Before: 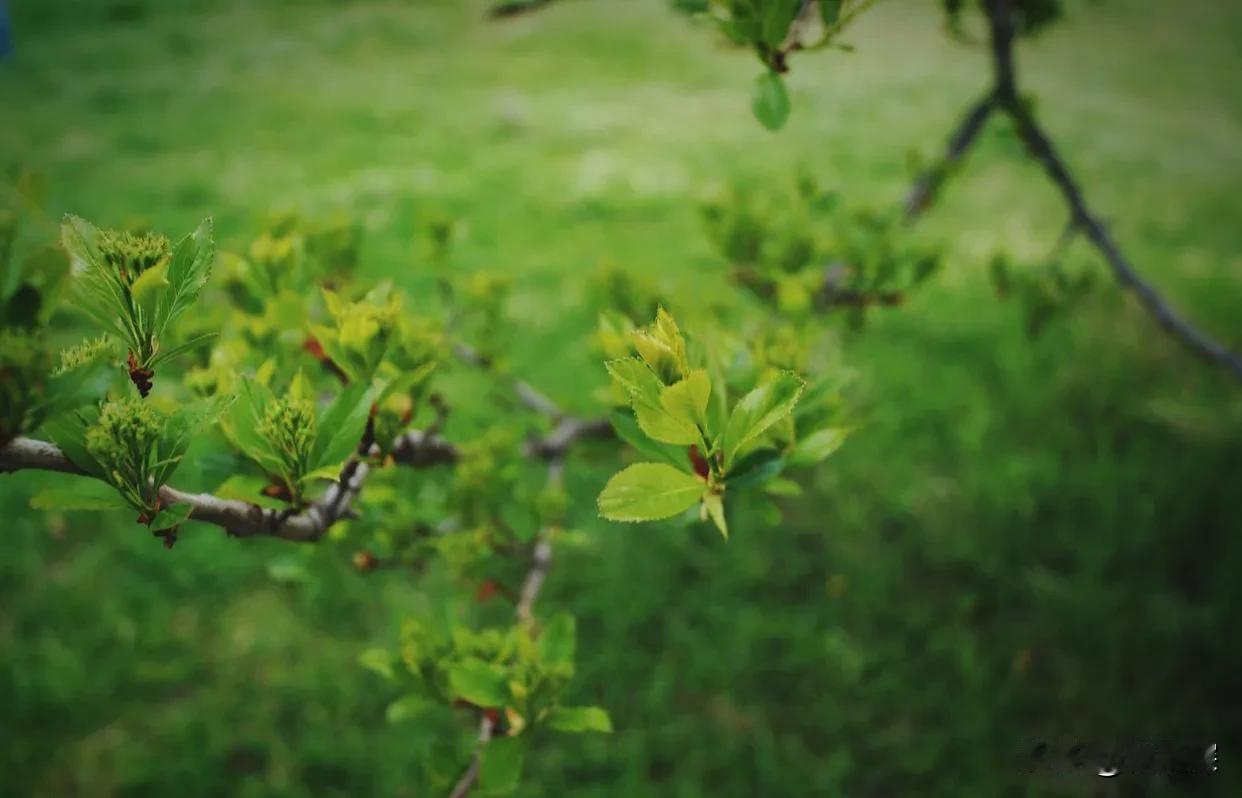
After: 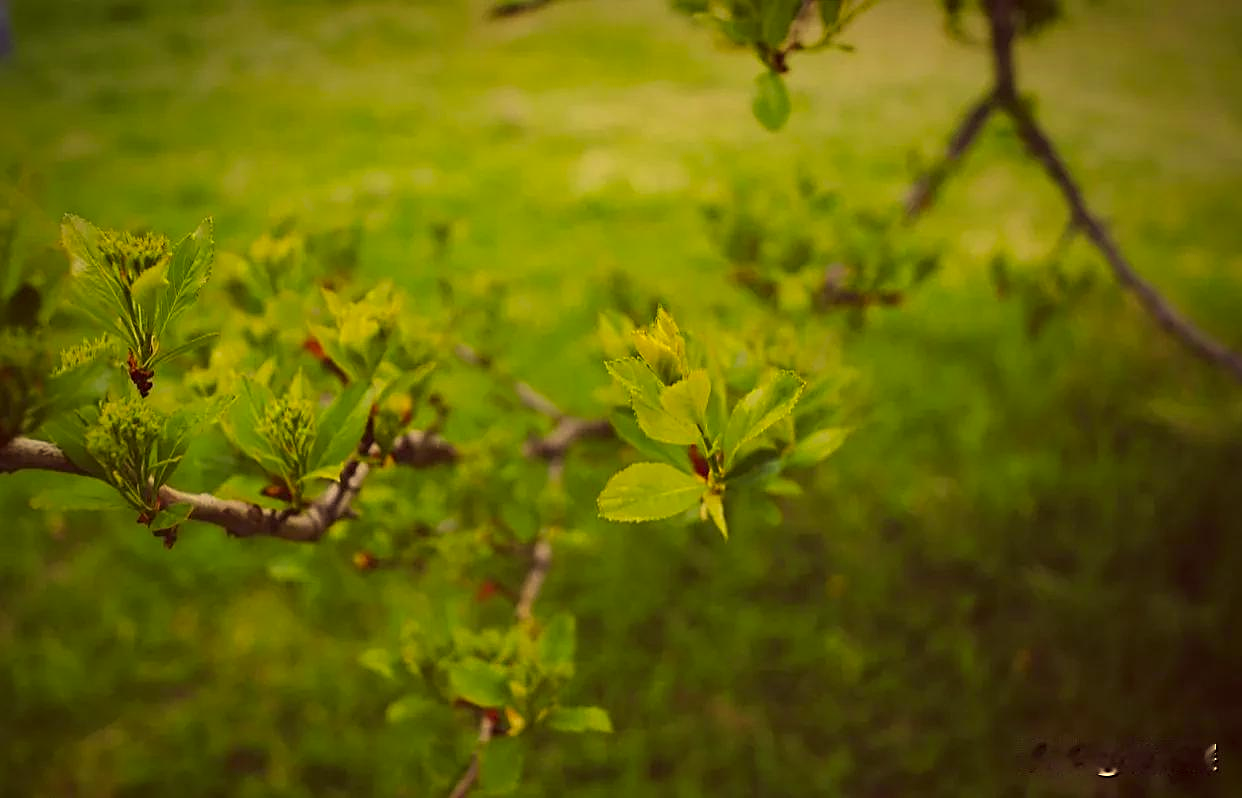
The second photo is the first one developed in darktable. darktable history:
color correction: highlights a* 9.64, highlights b* 39.16, shadows a* 14.83, shadows b* 3.53
sharpen: on, module defaults
